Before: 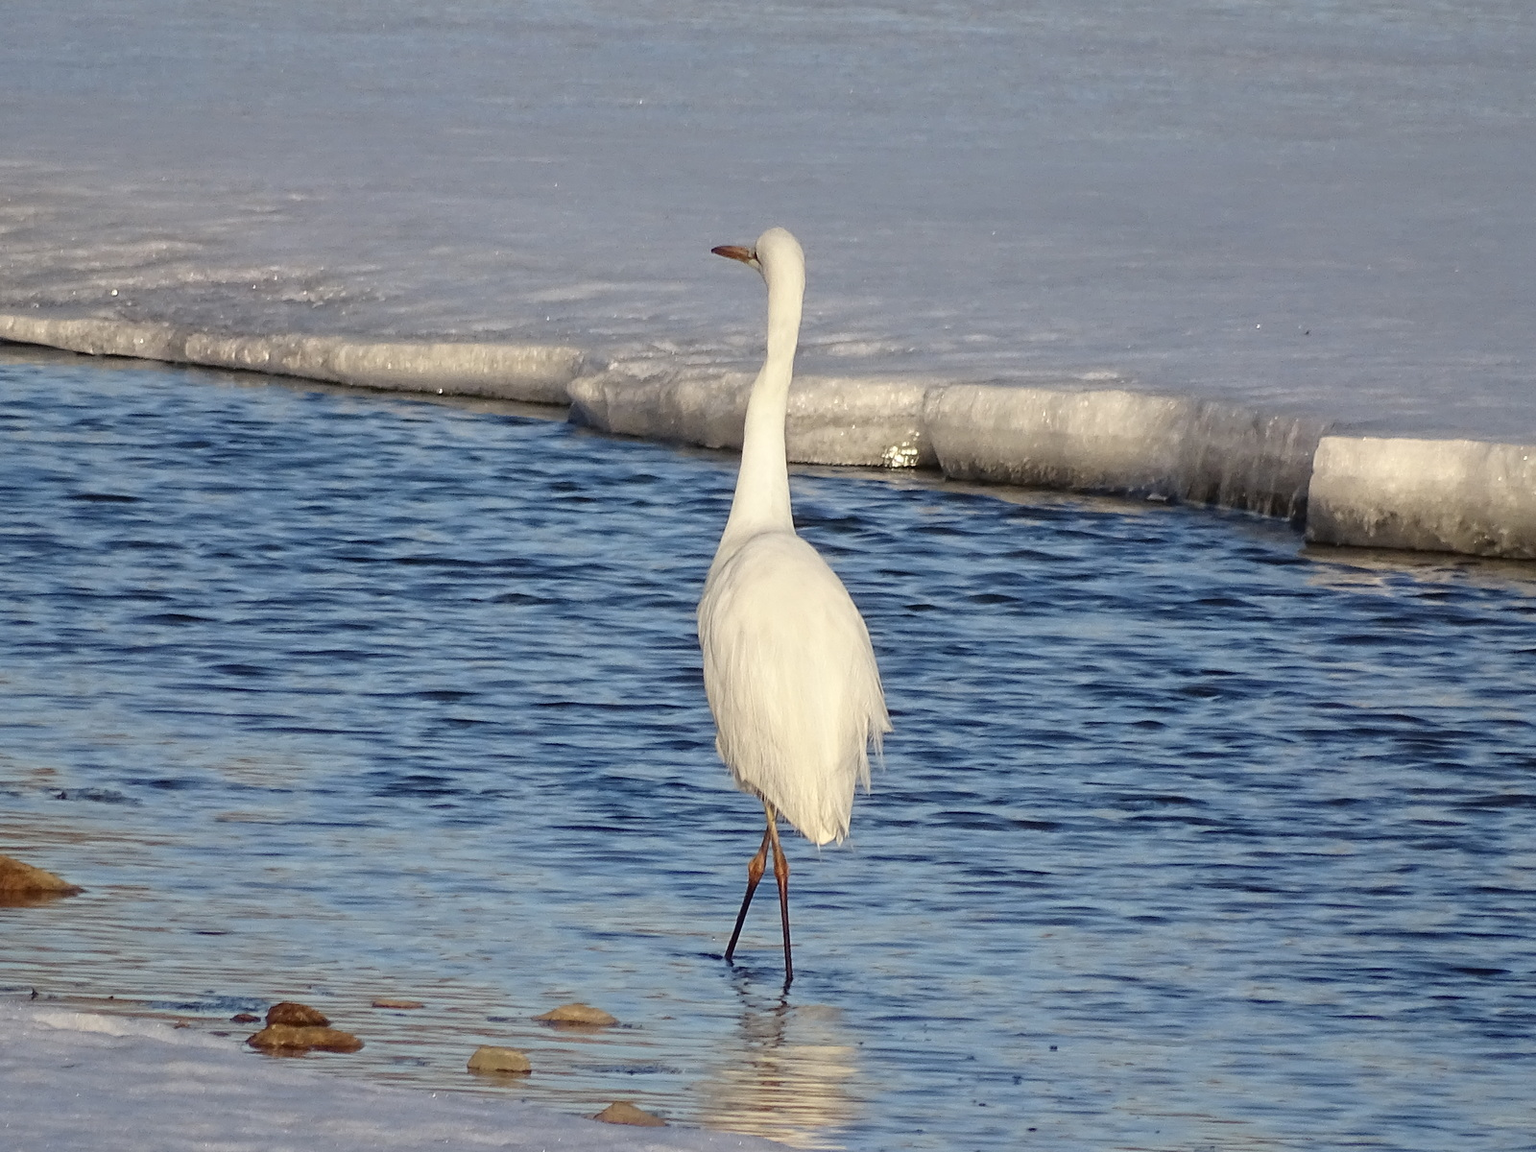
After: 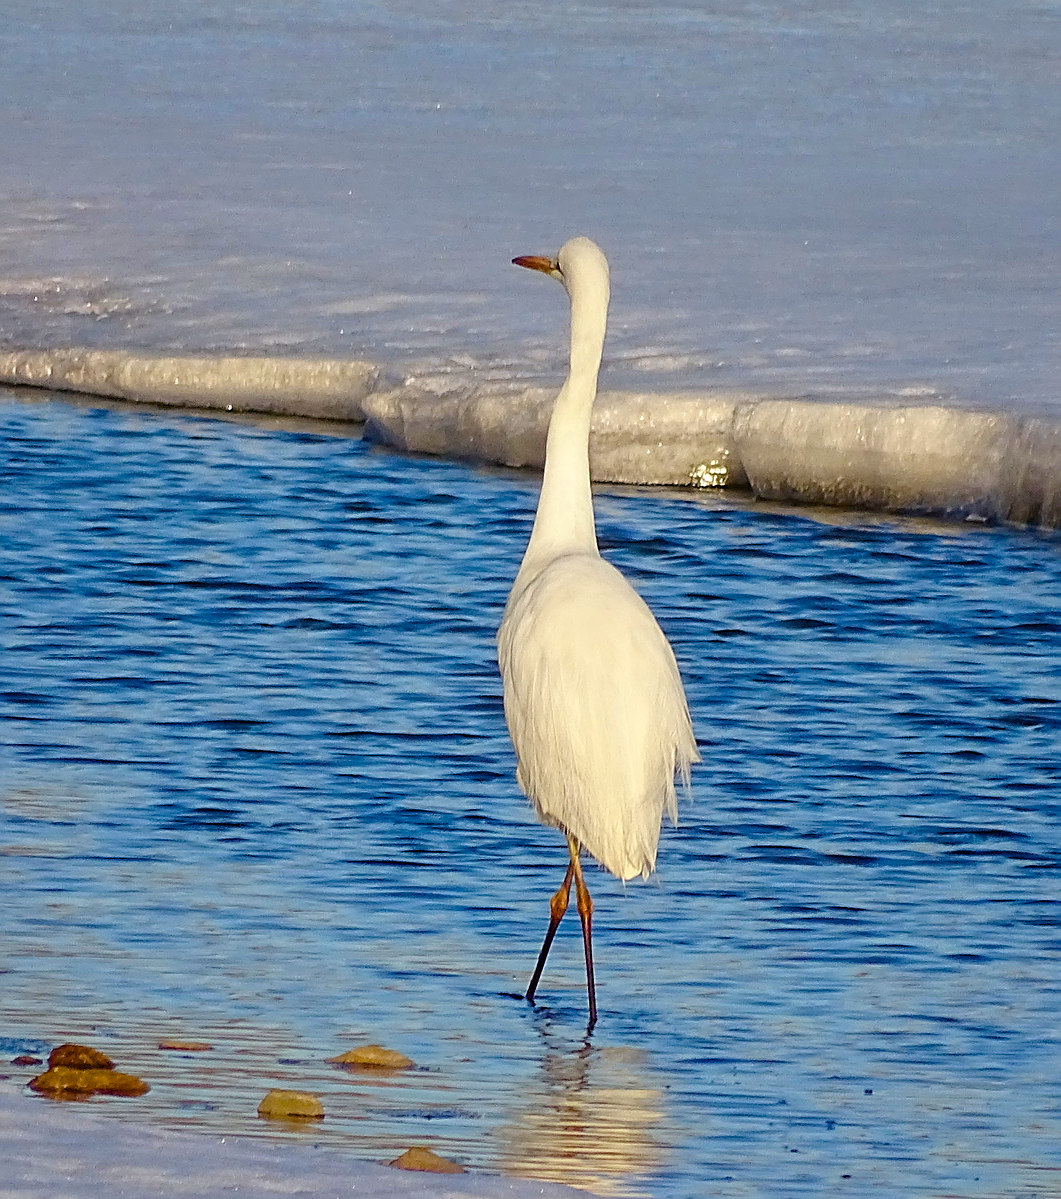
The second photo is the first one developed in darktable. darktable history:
crop and rotate: left 14.336%, right 19.309%
sharpen: on, module defaults
color balance rgb: perceptual saturation grading › global saturation 34.668%, perceptual saturation grading › highlights -24.83%, perceptual saturation grading › shadows 49.818%, global vibrance 41.07%
